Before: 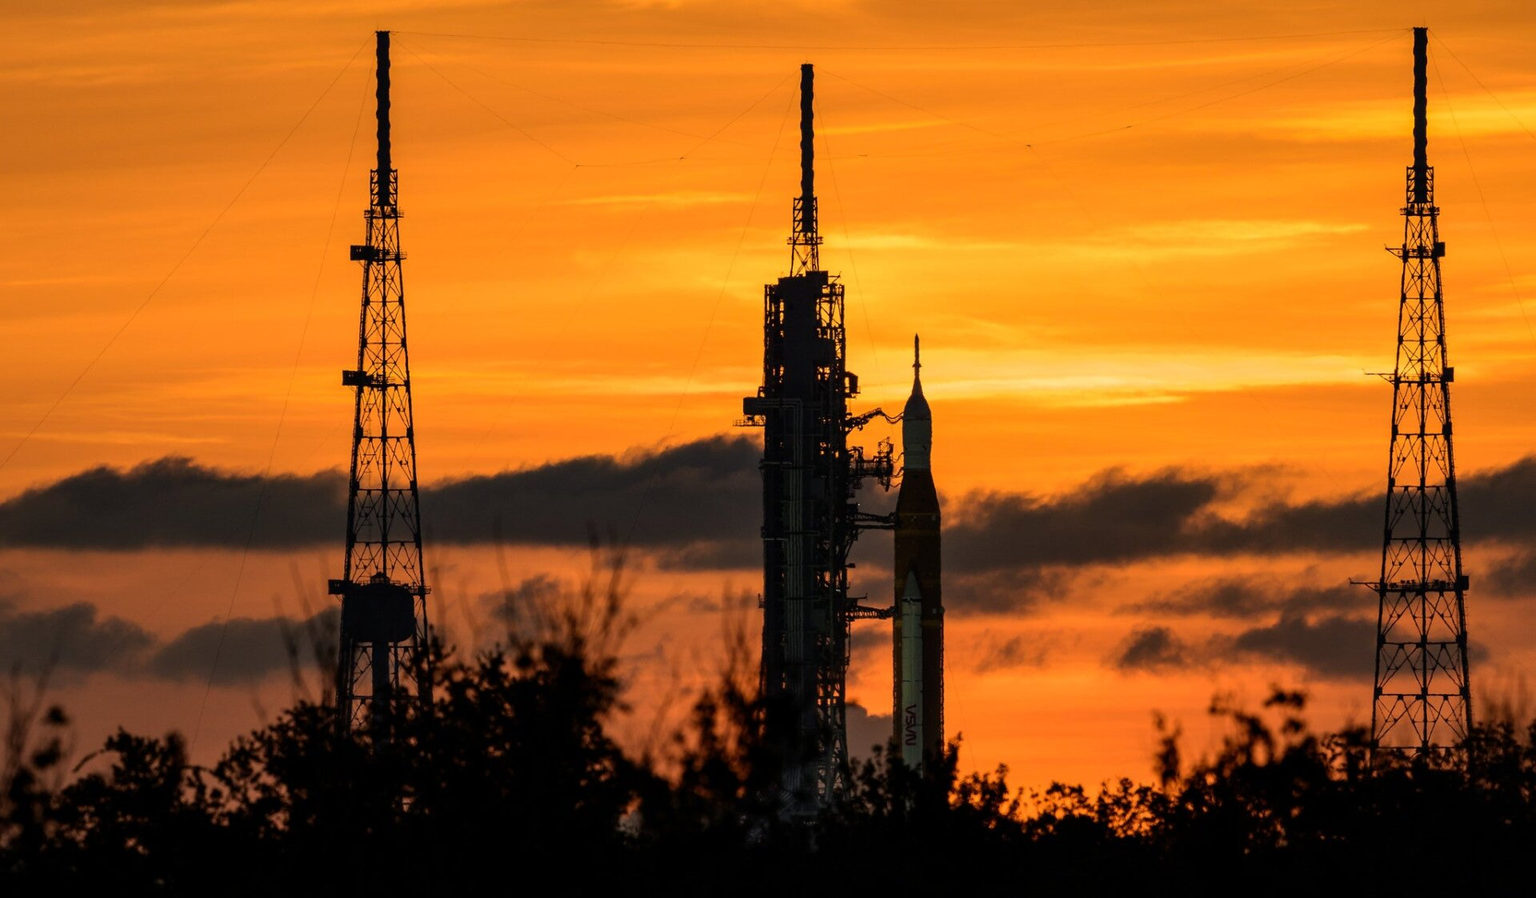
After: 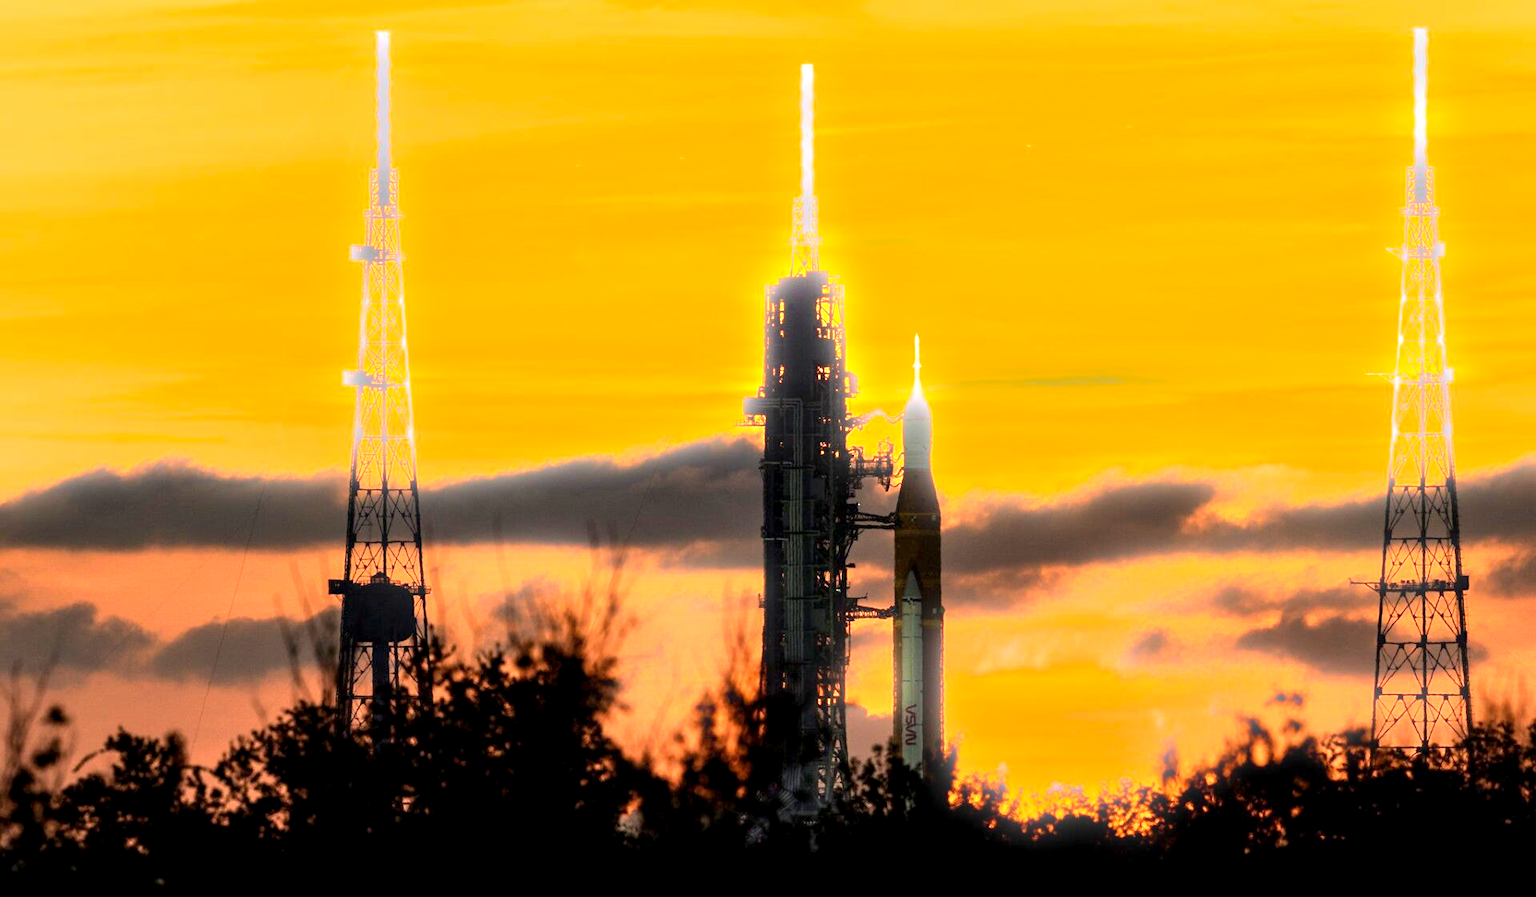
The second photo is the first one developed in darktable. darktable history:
exposure: black level correction 0.001, exposure 1.84 EV, compensate highlight preservation false
bloom: size 5%, threshold 95%, strength 15%
